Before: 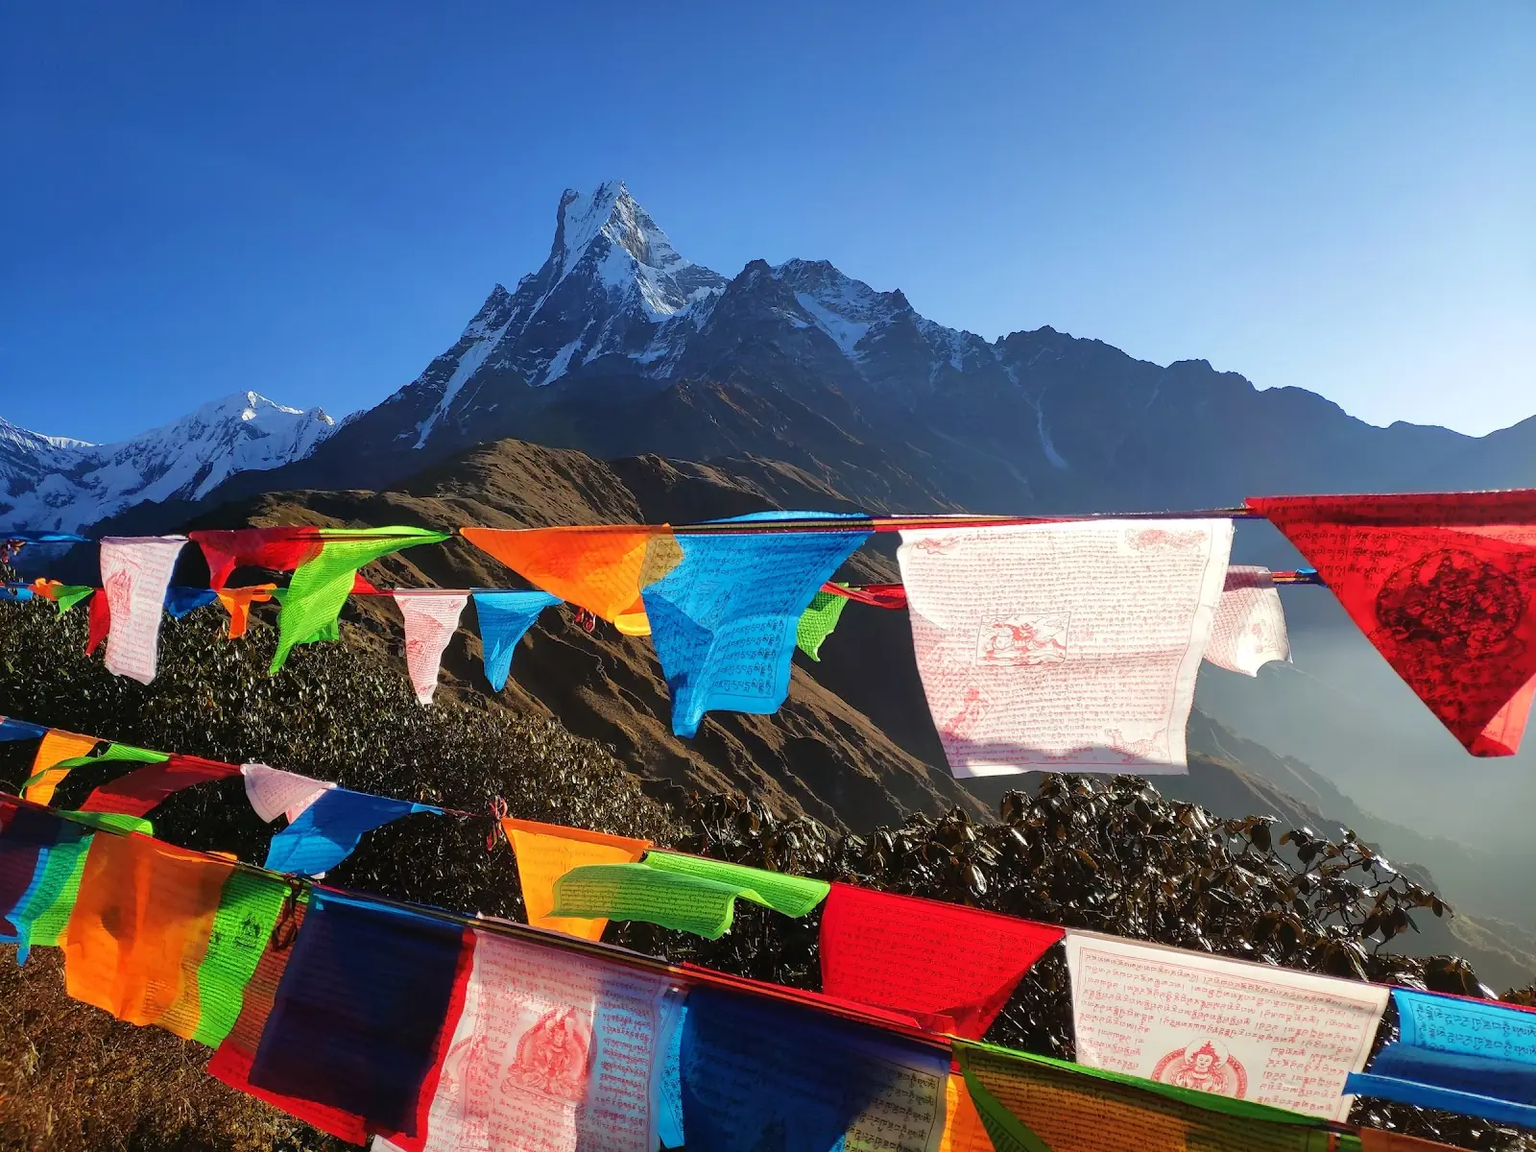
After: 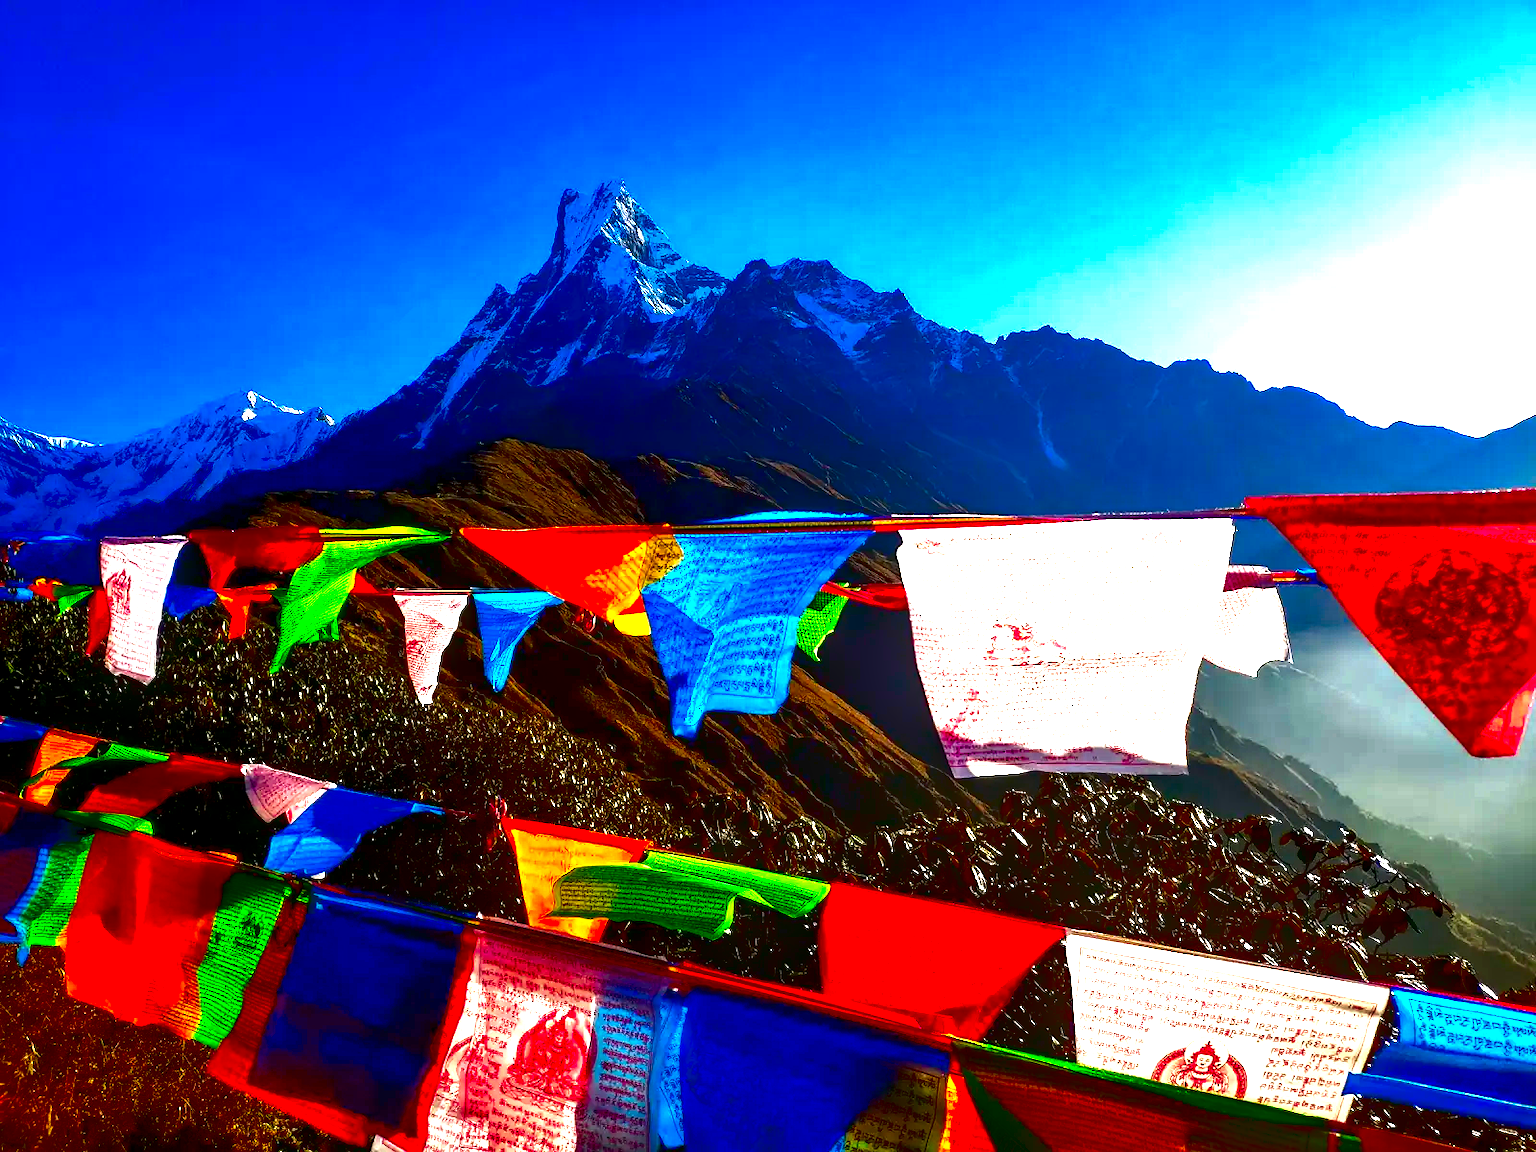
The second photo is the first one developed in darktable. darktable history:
exposure: black level correction 0.011, exposure 1.088 EV, compensate exposure bias true, compensate highlight preservation false
contrast brightness saturation: brightness -1, saturation 1
local contrast: highlights 25%, detail 150%
